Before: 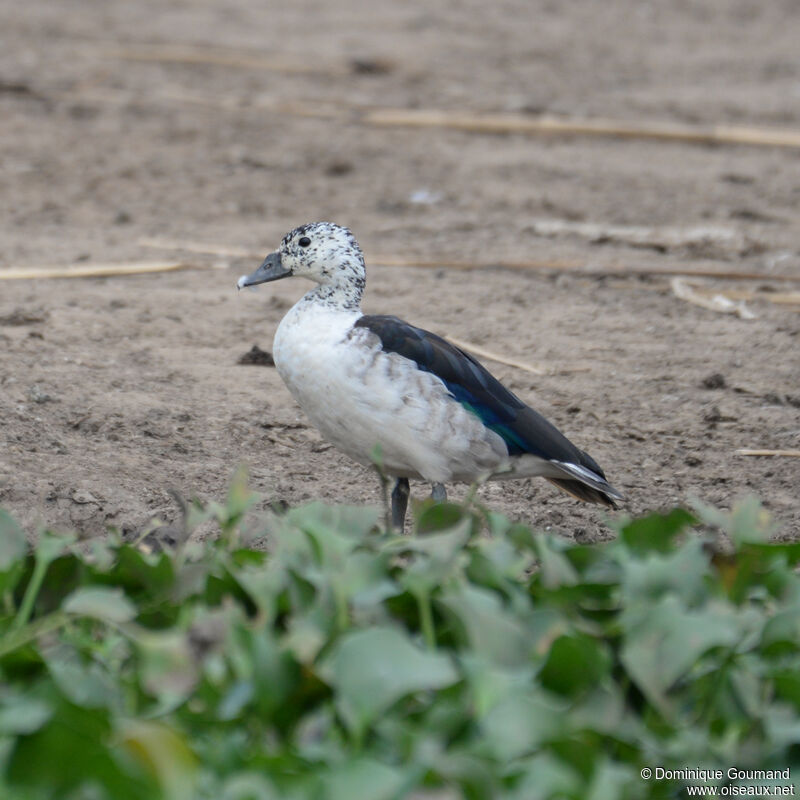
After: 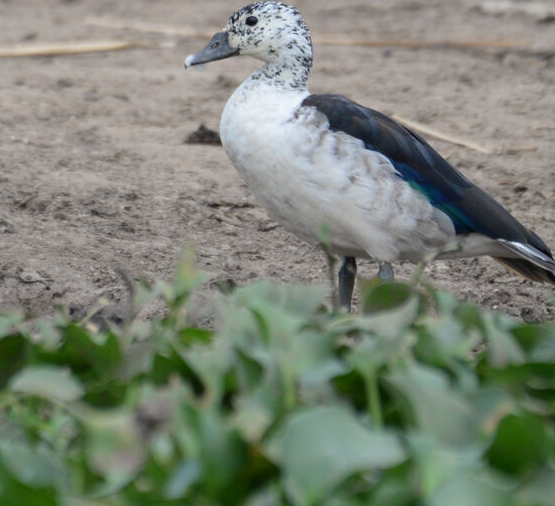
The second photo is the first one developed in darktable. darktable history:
crop: left 6.731%, top 27.683%, right 23.852%, bottom 8.964%
